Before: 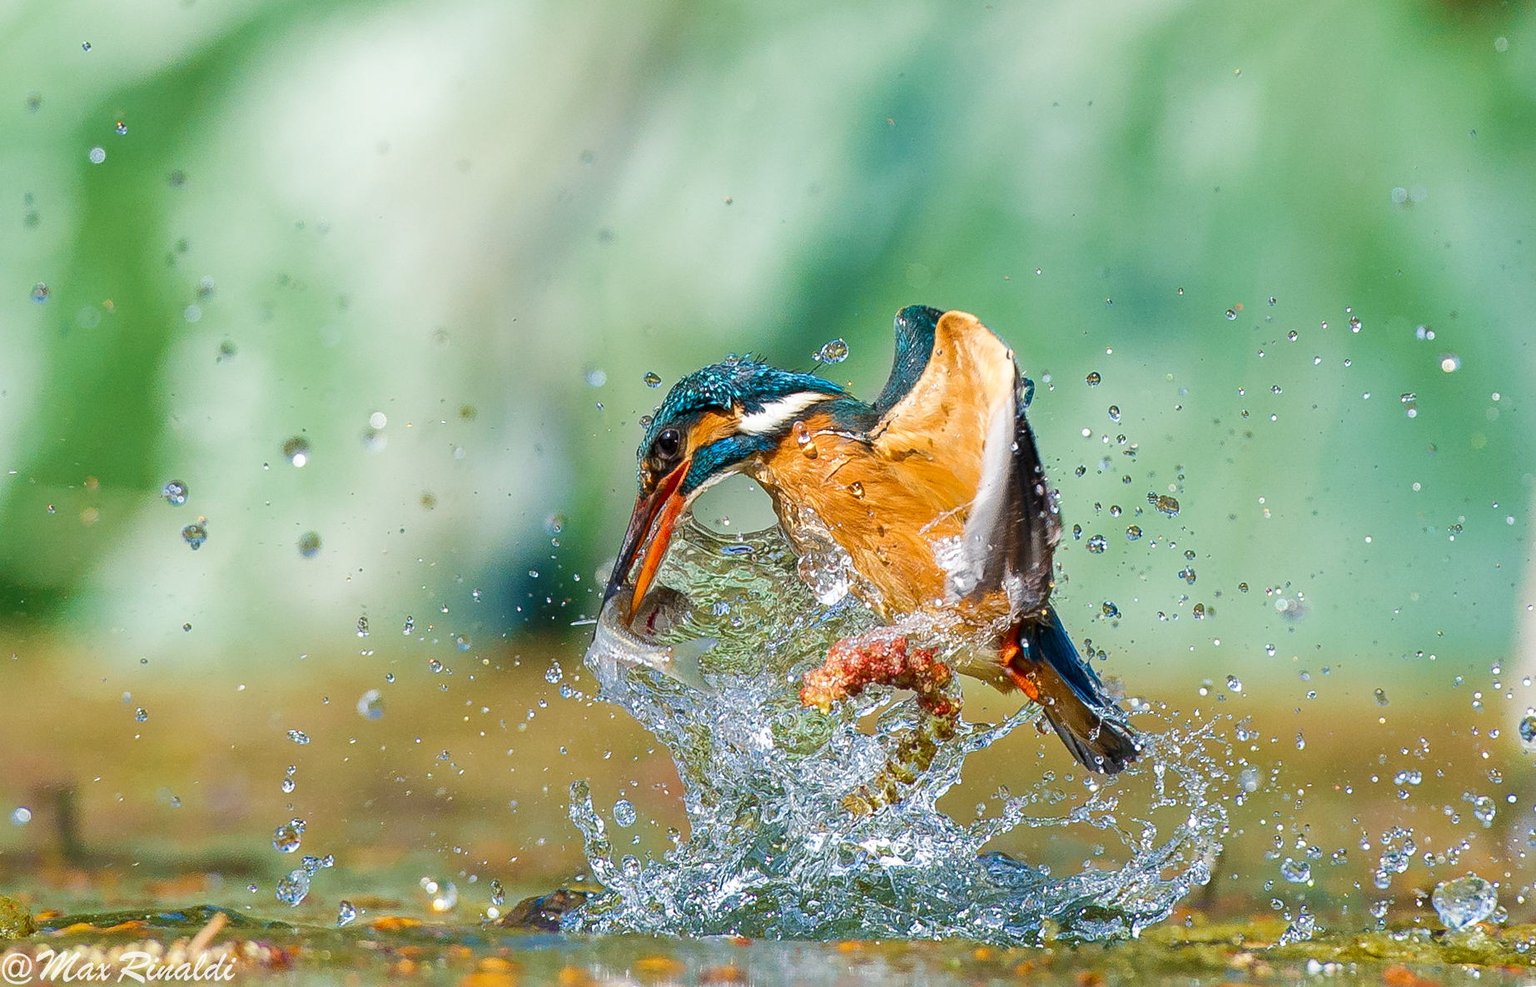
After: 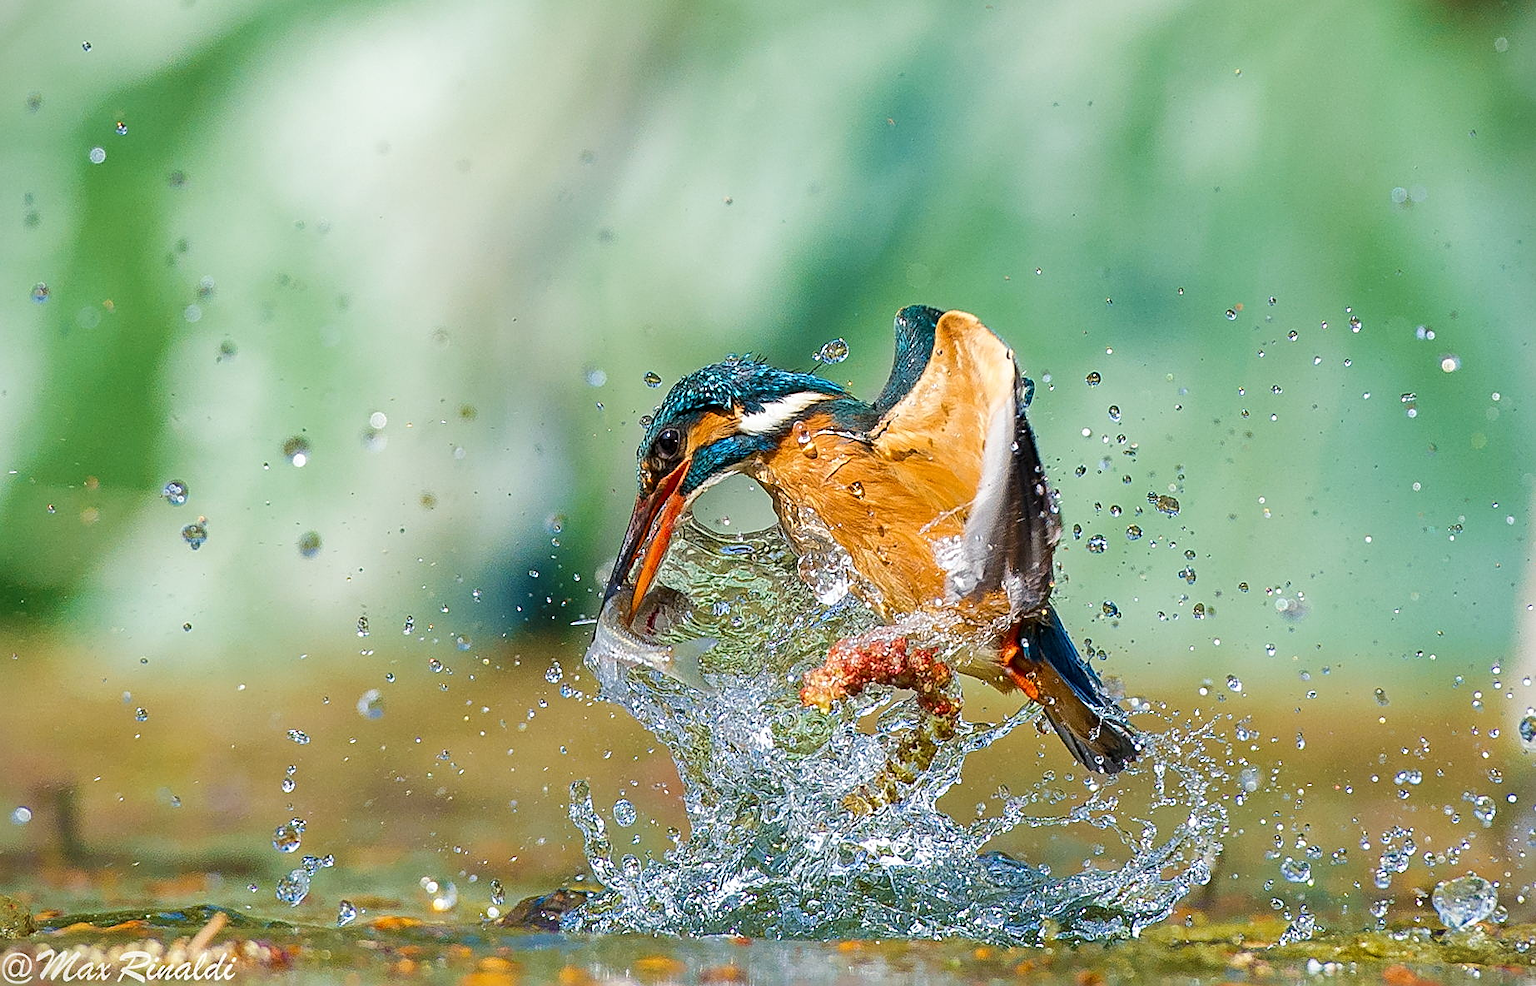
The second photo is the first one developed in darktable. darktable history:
vignetting: fall-off start 99.84%
sharpen: on, module defaults
